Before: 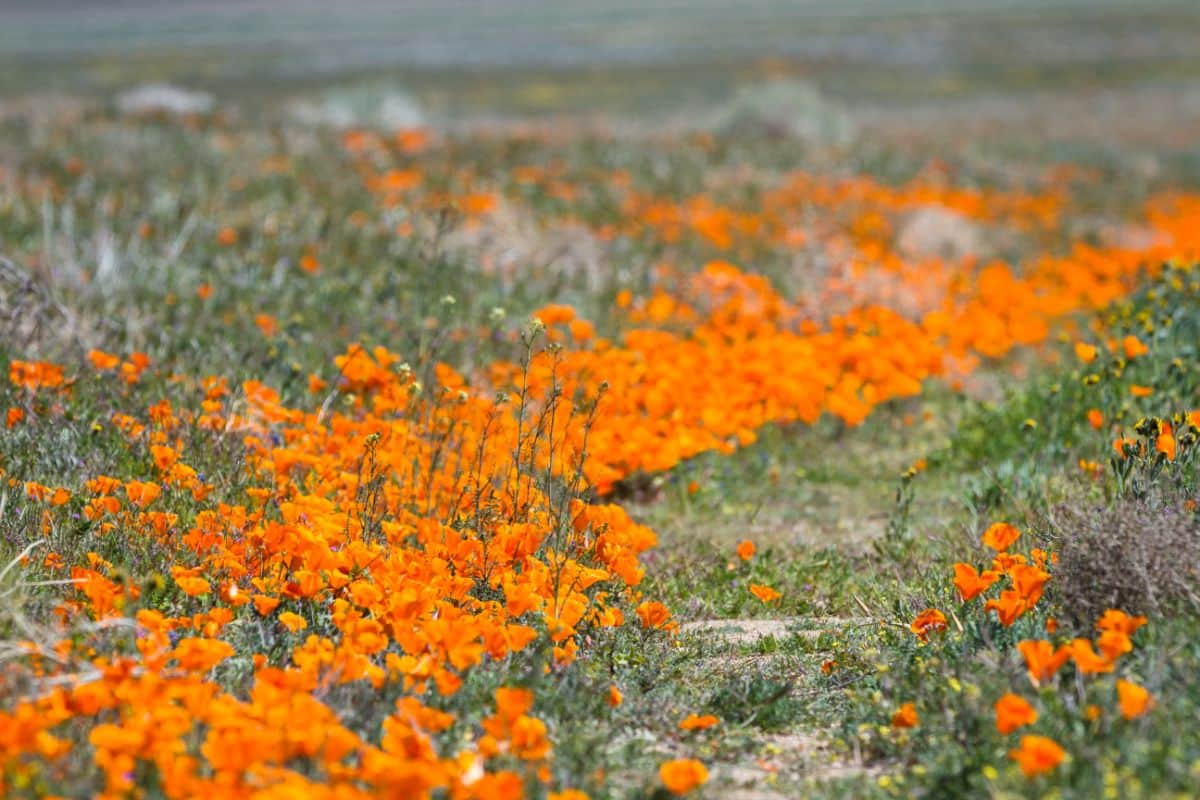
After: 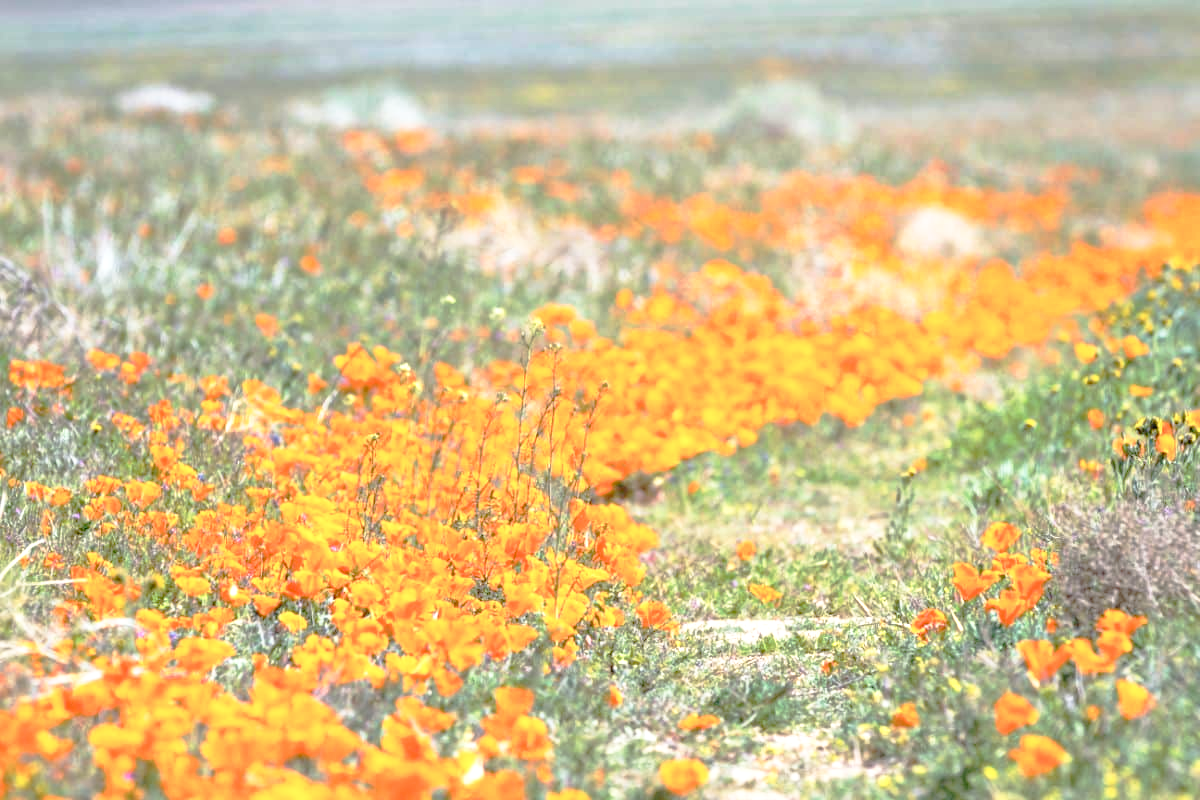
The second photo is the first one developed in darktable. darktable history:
contrast brightness saturation: contrast 0.047, brightness 0.057, saturation 0.012
tone curve: curves: ch0 [(0, 0) (0.003, 0.03) (0.011, 0.03) (0.025, 0.033) (0.044, 0.038) (0.069, 0.057) (0.1, 0.109) (0.136, 0.174) (0.177, 0.243) (0.224, 0.313) (0.277, 0.391) (0.335, 0.464) (0.399, 0.515) (0.468, 0.563) (0.543, 0.616) (0.623, 0.679) (0.709, 0.766) (0.801, 0.865) (0.898, 0.948) (1, 1)], preserve colors none
exposure: black level correction 0, exposure 0.897 EV, compensate highlight preservation false
